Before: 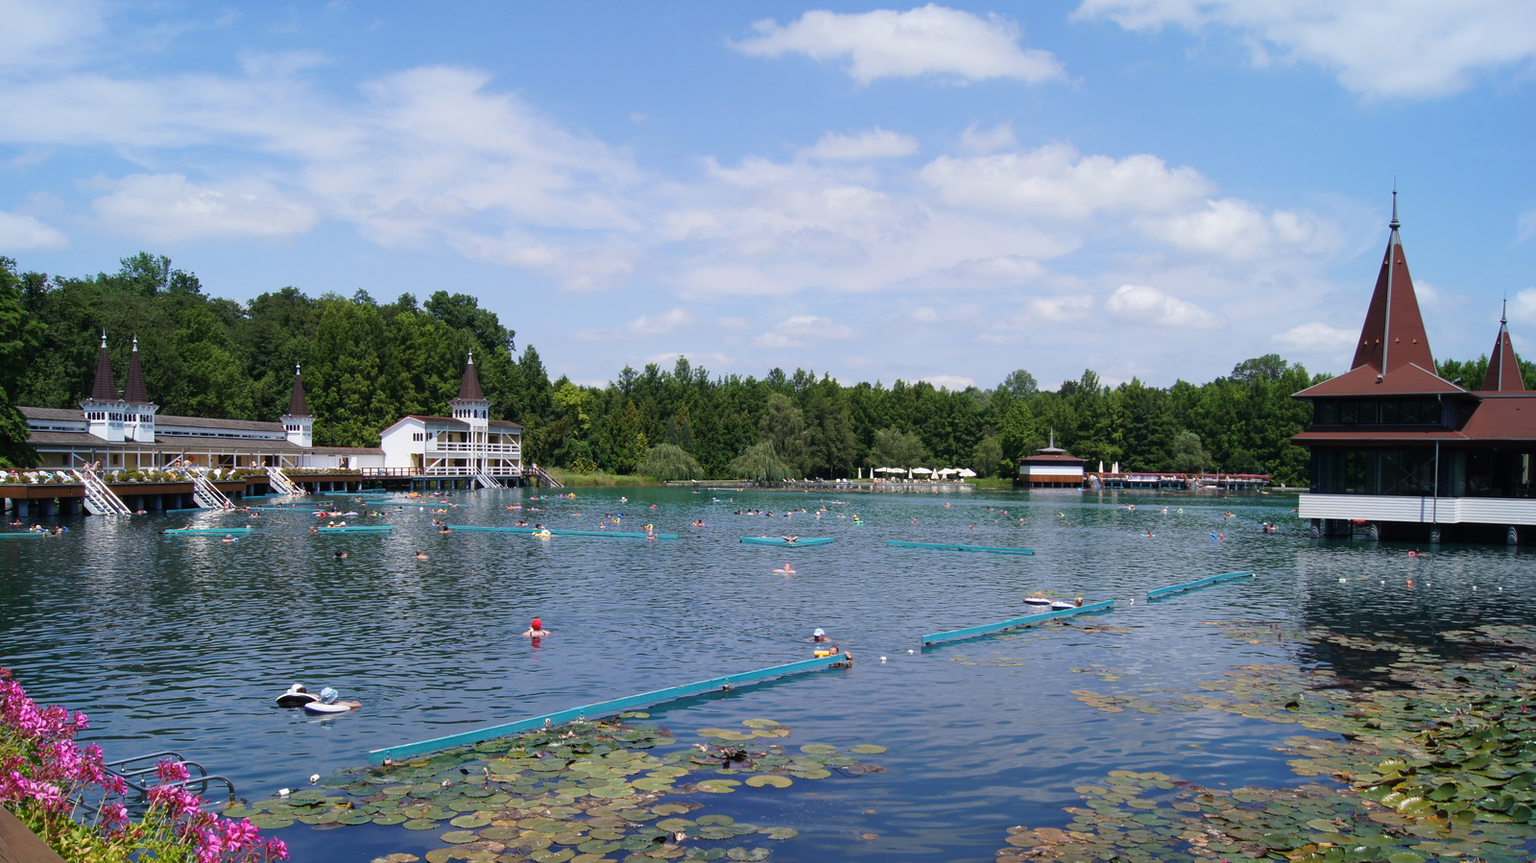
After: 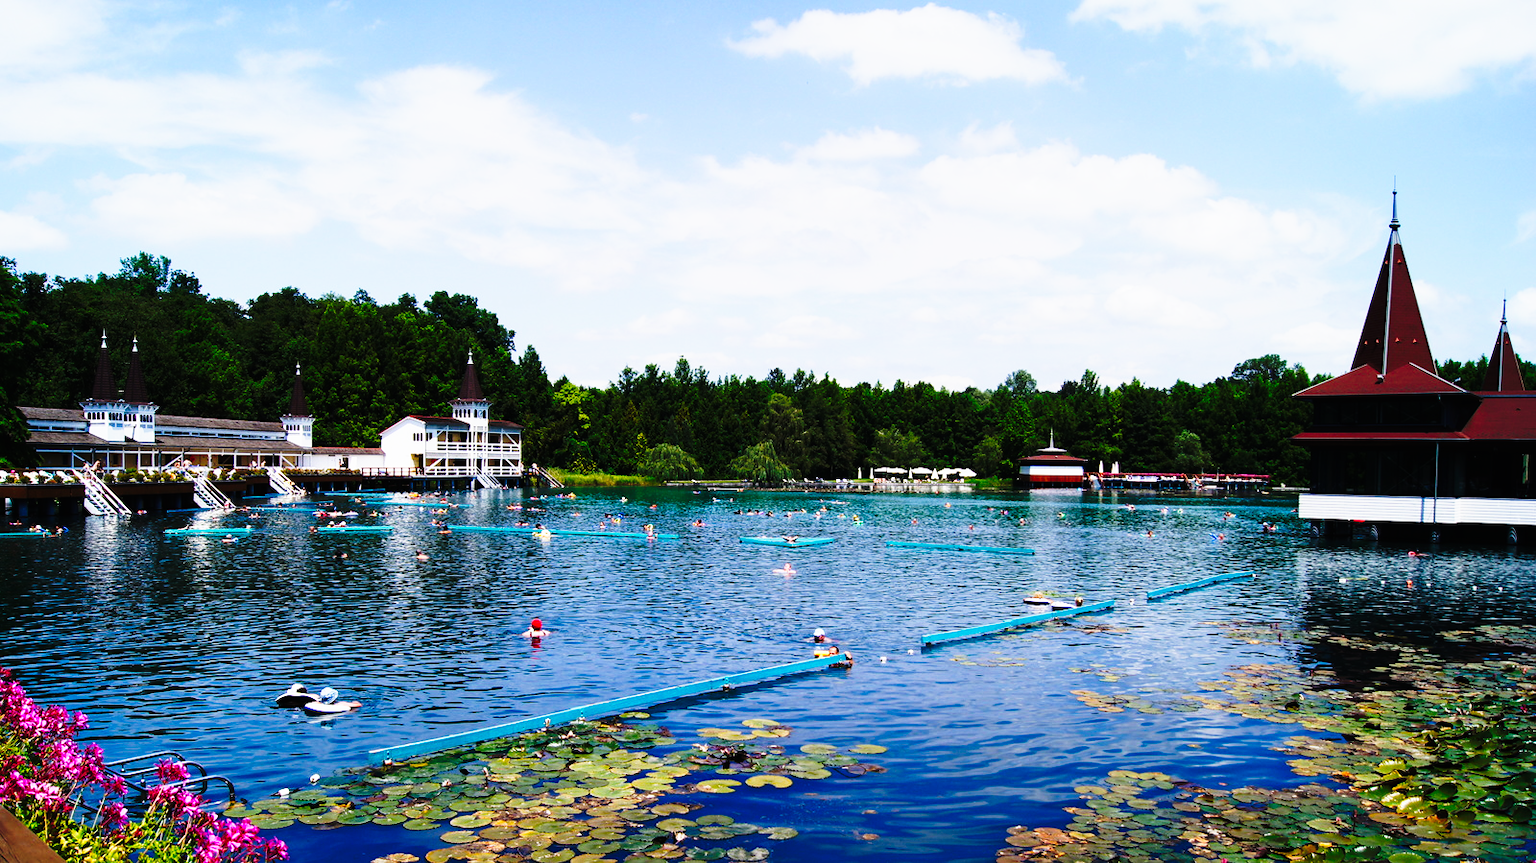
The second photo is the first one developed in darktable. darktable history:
tone curve: curves: ch0 [(0, 0) (0.003, 0.004) (0.011, 0.006) (0.025, 0.008) (0.044, 0.012) (0.069, 0.017) (0.1, 0.021) (0.136, 0.029) (0.177, 0.043) (0.224, 0.062) (0.277, 0.108) (0.335, 0.166) (0.399, 0.301) (0.468, 0.467) (0.543, 0.64) (0.623, 0.803) (0.709, 0.908) (0.801, 0.969) (0.898, 0.988) (1, 1)], preserve colors none
sharpen: radius 2.859, amount 0.866, threshold 47.064
